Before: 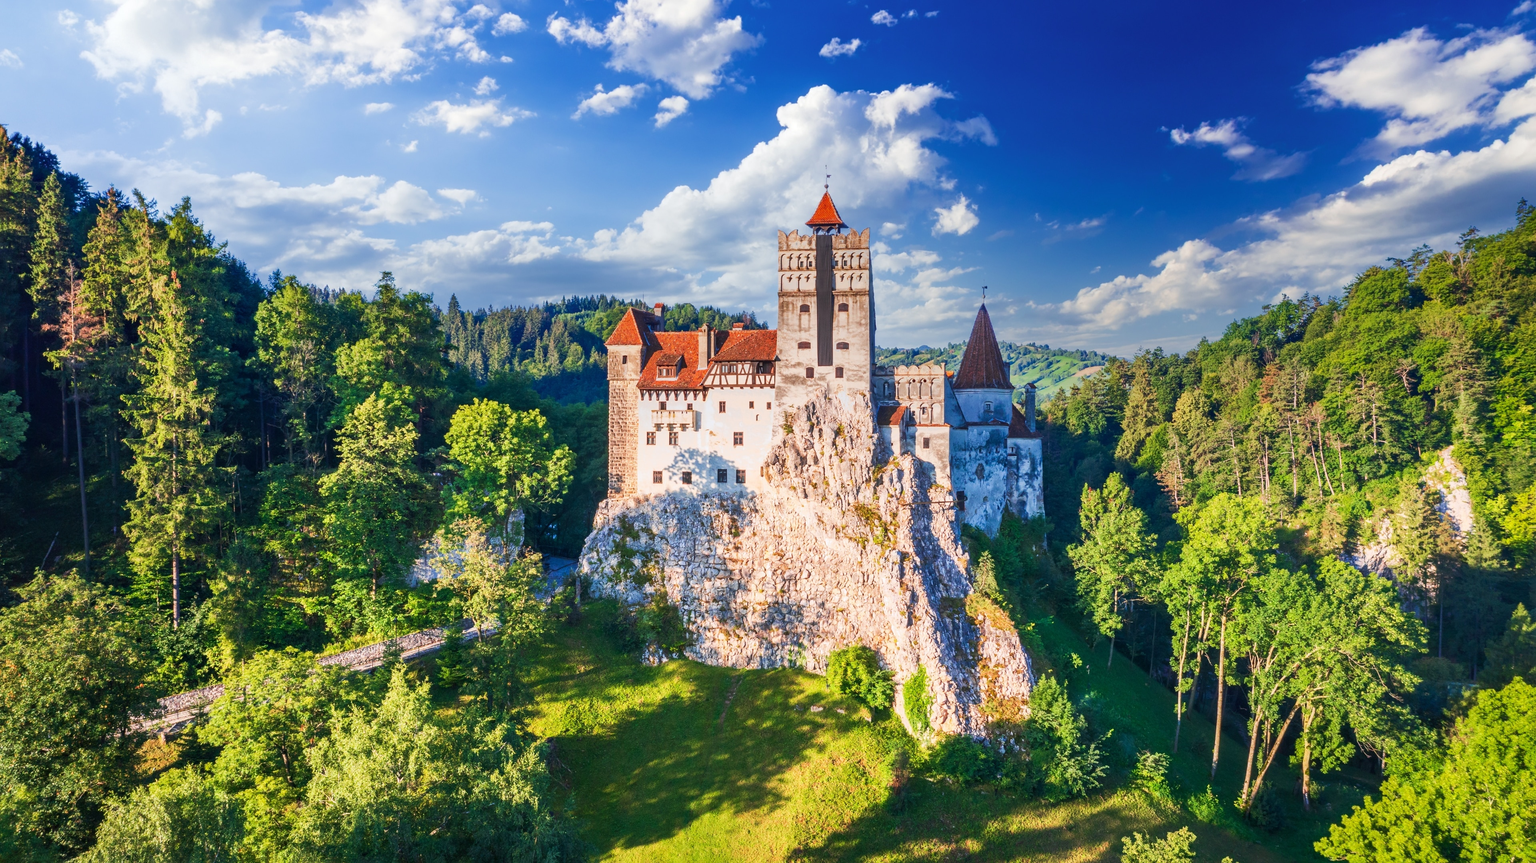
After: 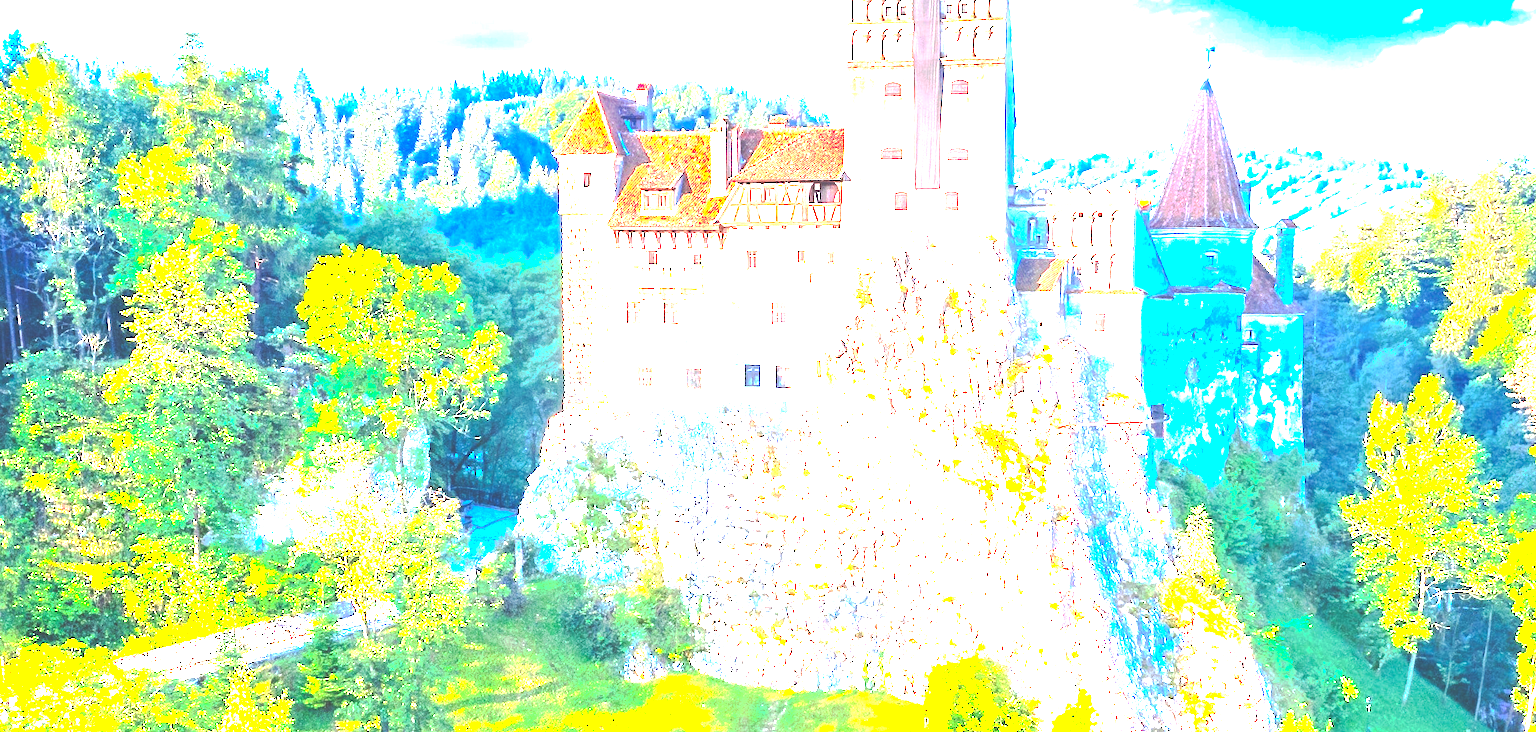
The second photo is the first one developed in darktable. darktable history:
contrast brightness saturation: contrast 0.14
tone curve: curves: ch0 [(0, 0) (0.003, 0.284) (0.011, 0.284) (0.025, 0.288) (0.044, 0.29) (0.069, 0.292) (0.1, 0.296) (0.136, 0.298) (0.177, 0.305) (0.224, 0.312) (0.277, 0.327) (0.335, 0.362) (0.399, 0.407) (0.468, 0.464) (0.543, 0.537) (0.623, 0.62) (0.709, 0.71) (0.801, 0.79) (0.898, 0.862) (1, 1)], preserve colors none
crop: left 13.312%, top 31.28%, right 24.627%, bottom 15.582%
exposure: black level correction 0, exposure 4 EV, compensate exposure bias true, compensate highlight preservation false
rotate and perspective: rotation 0.062°, lens shift (vertical) 0.115, lens shift (horizontal) -0.133, crop left 0.047, crop right 0.94, crop top 0.061, crop bottom 0.94
